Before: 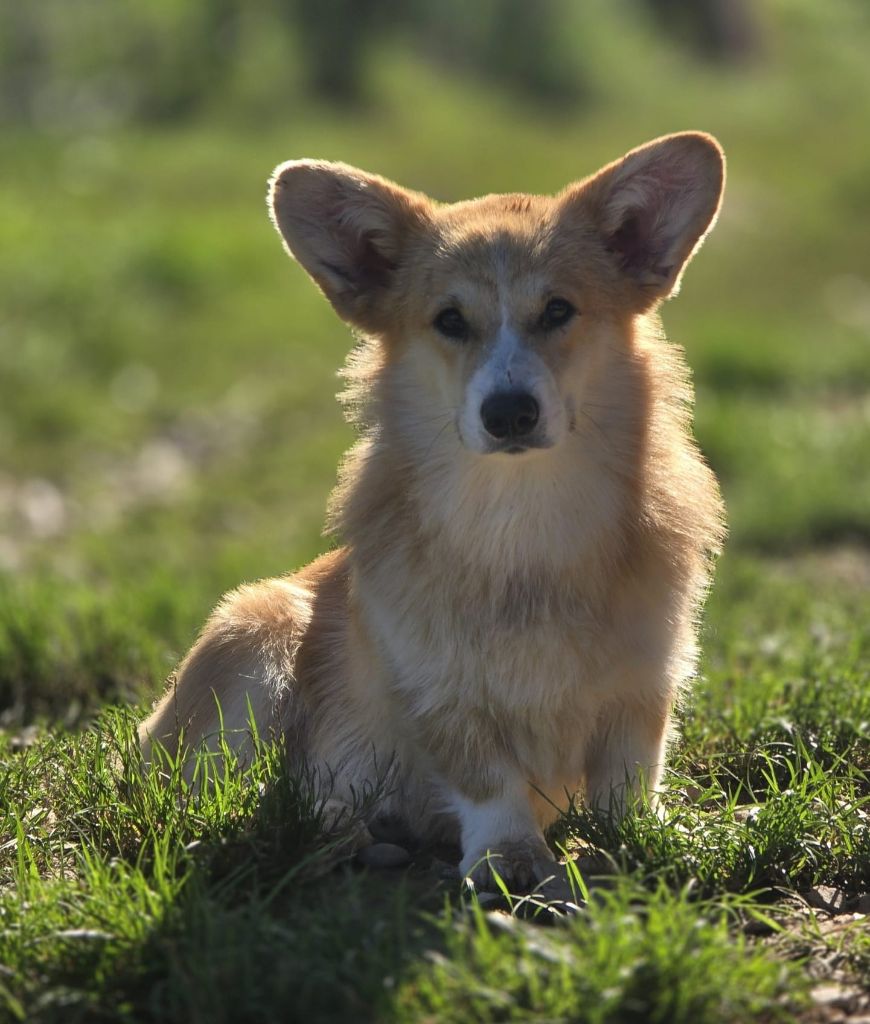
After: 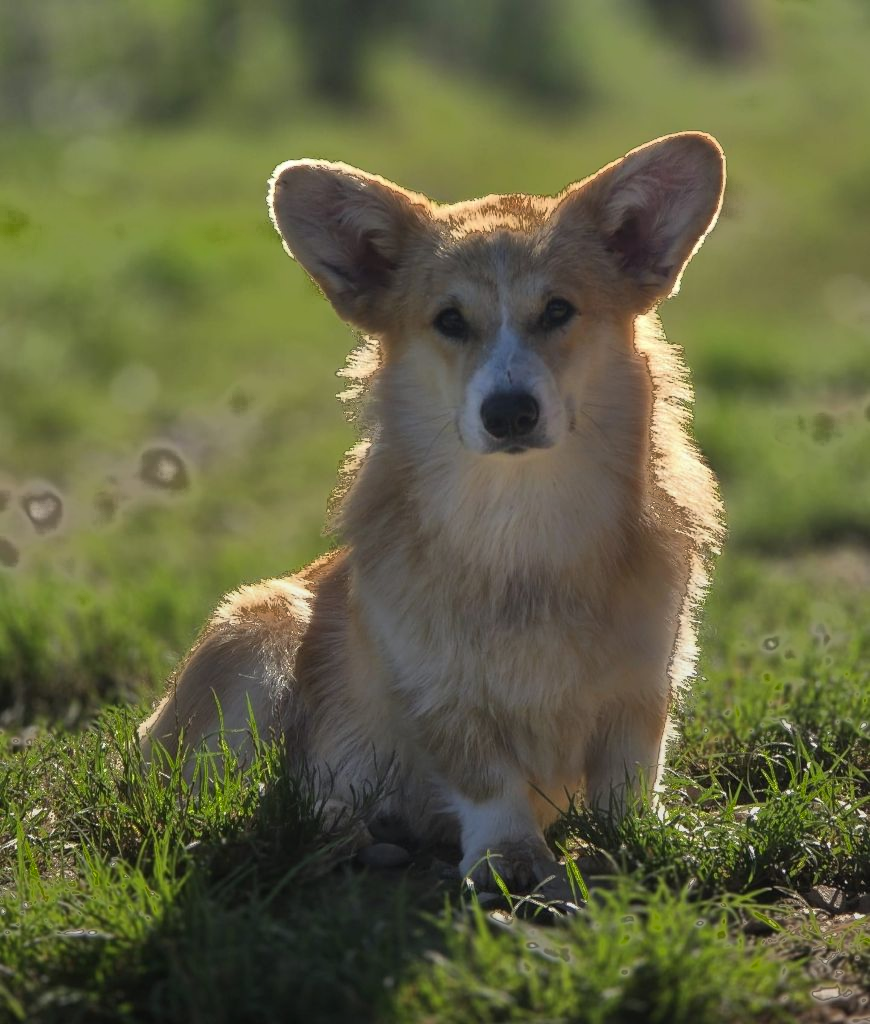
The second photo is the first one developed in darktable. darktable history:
graduated density: rotation -180°, offset 27.42
fill light: exposure -0.73 EV, center 0.69, width 2.2
